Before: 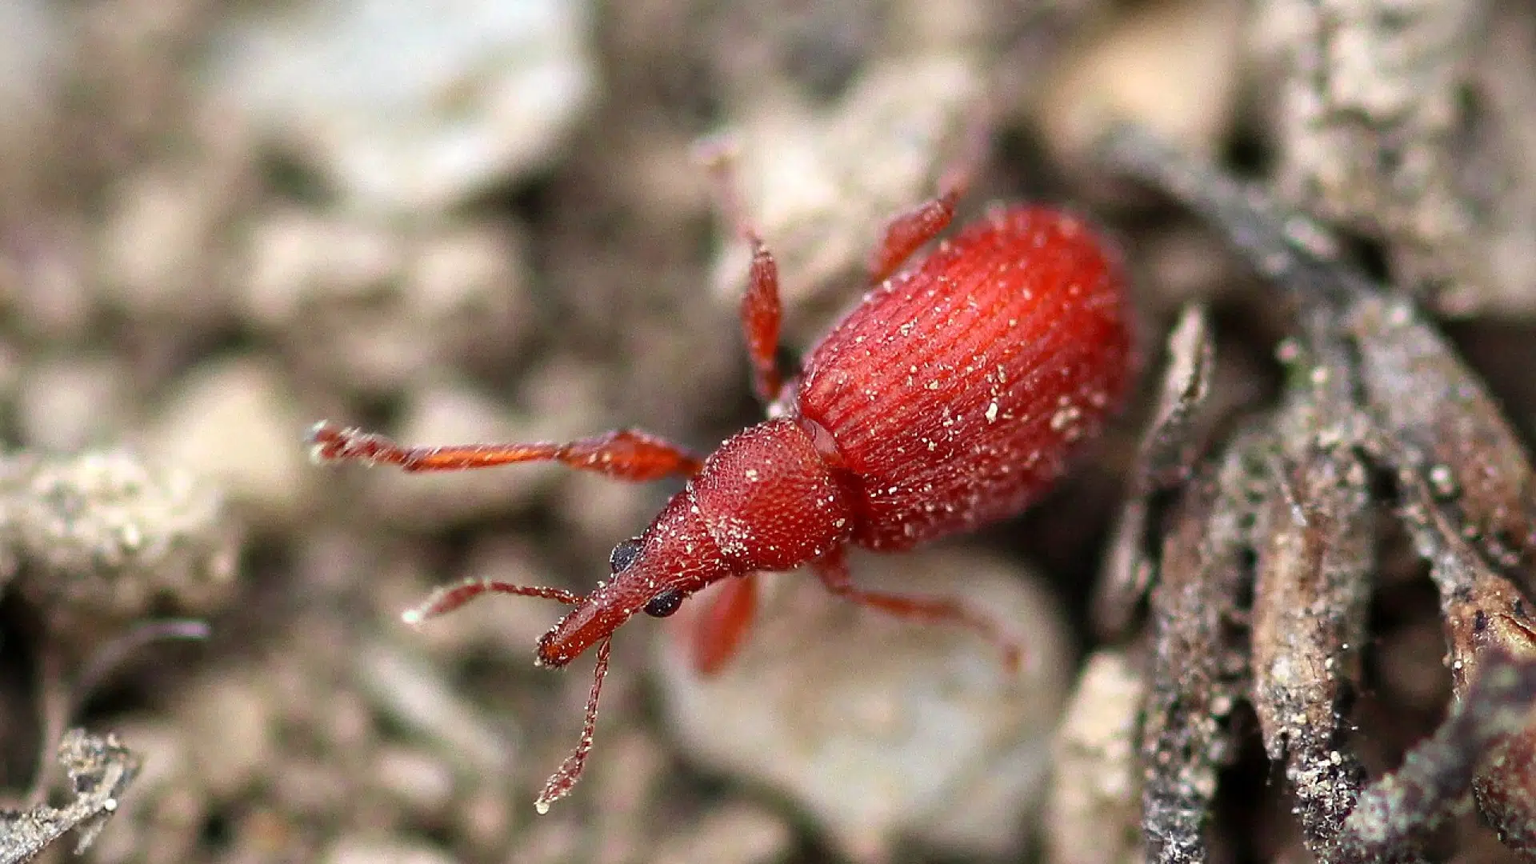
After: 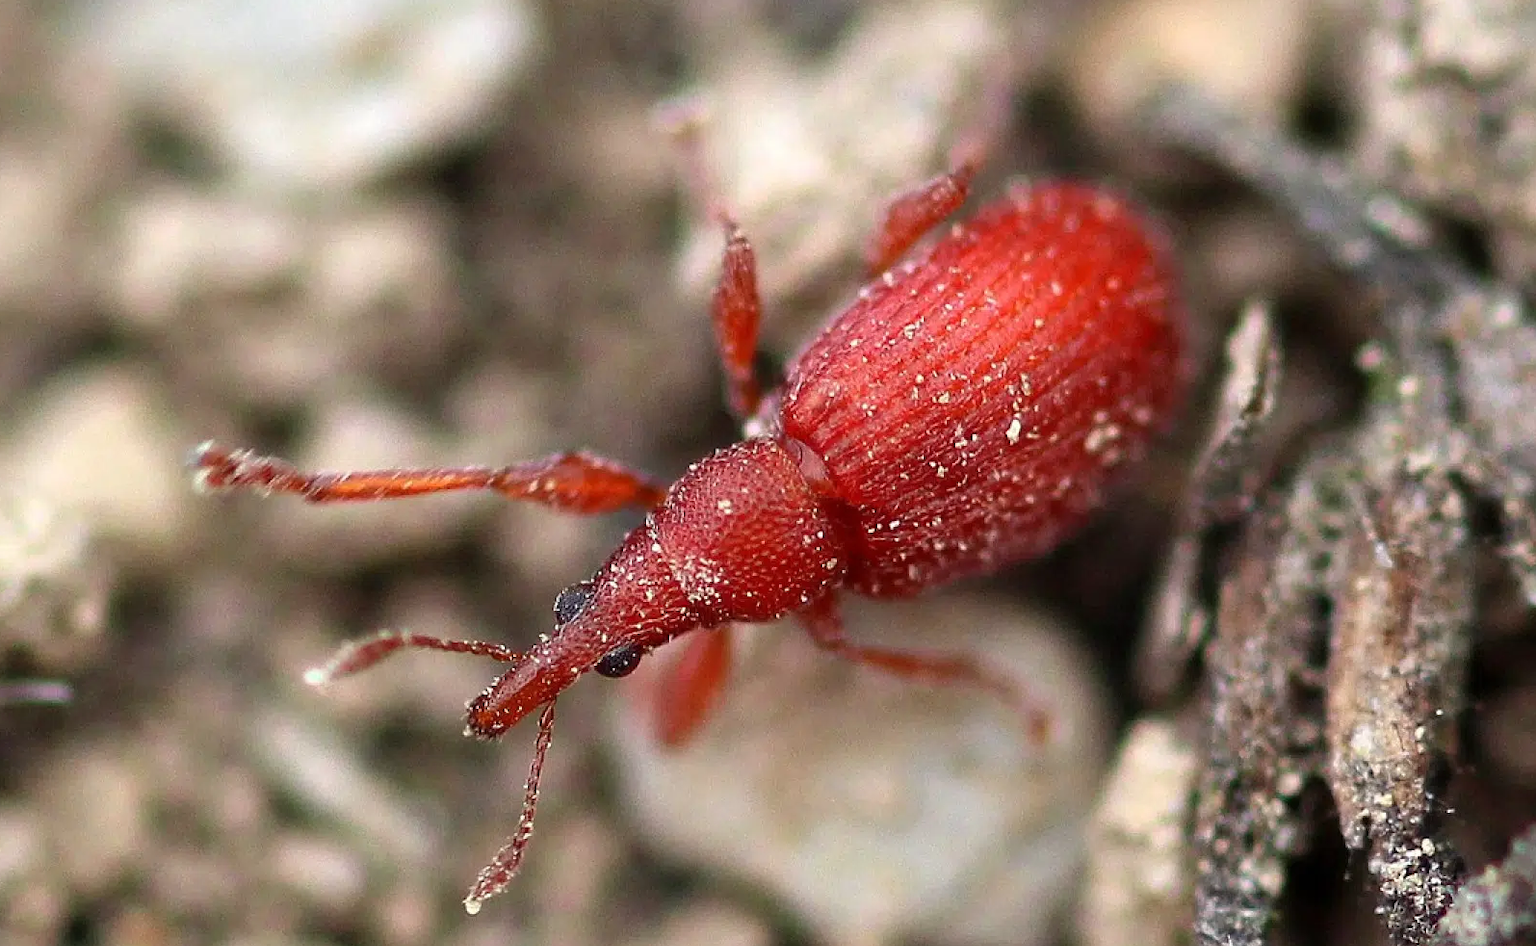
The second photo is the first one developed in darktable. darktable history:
crop: left 9.77%, top 6.324%, right 7.107%, bottom 2.617%
